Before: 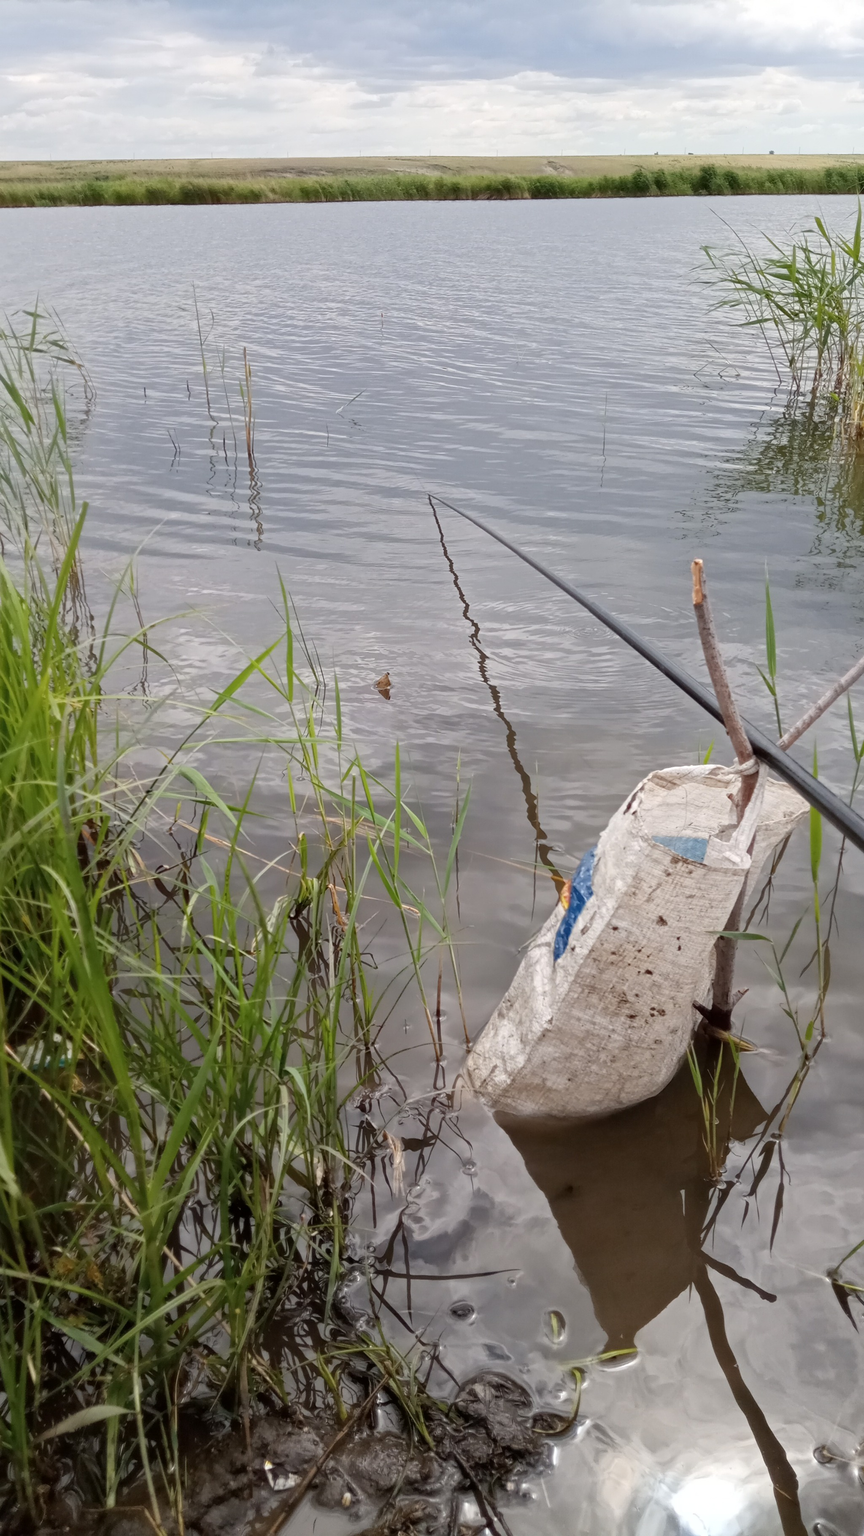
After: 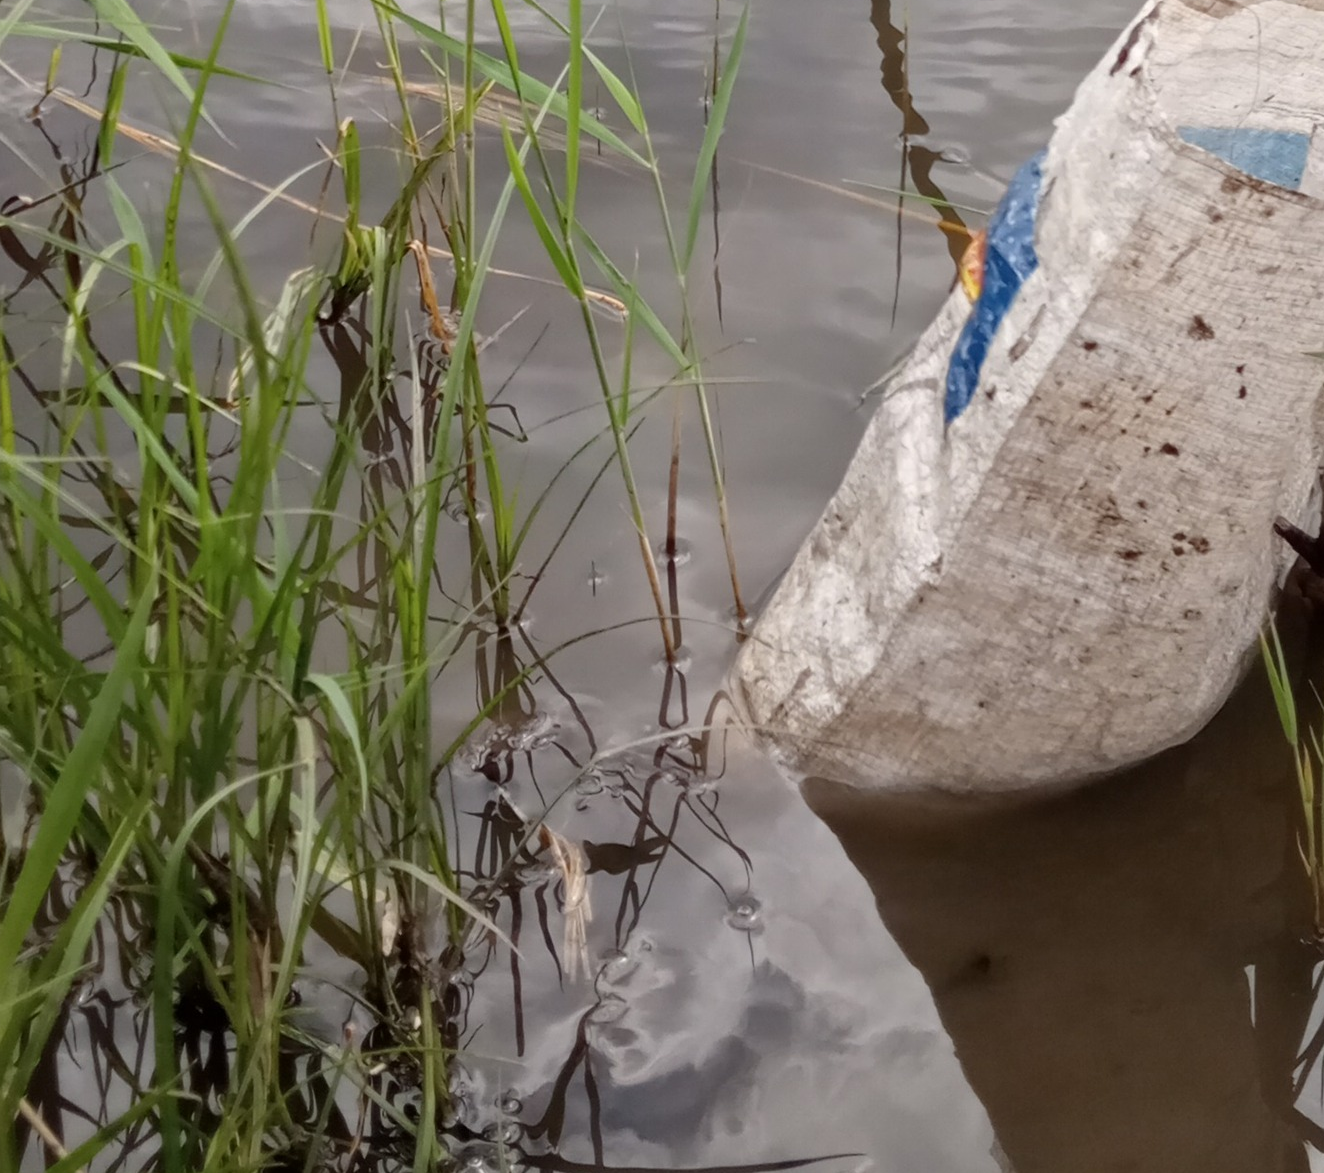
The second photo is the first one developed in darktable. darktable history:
crop: left 18.013%, top 50.961%, right 17.334%, bottom 16.822%
